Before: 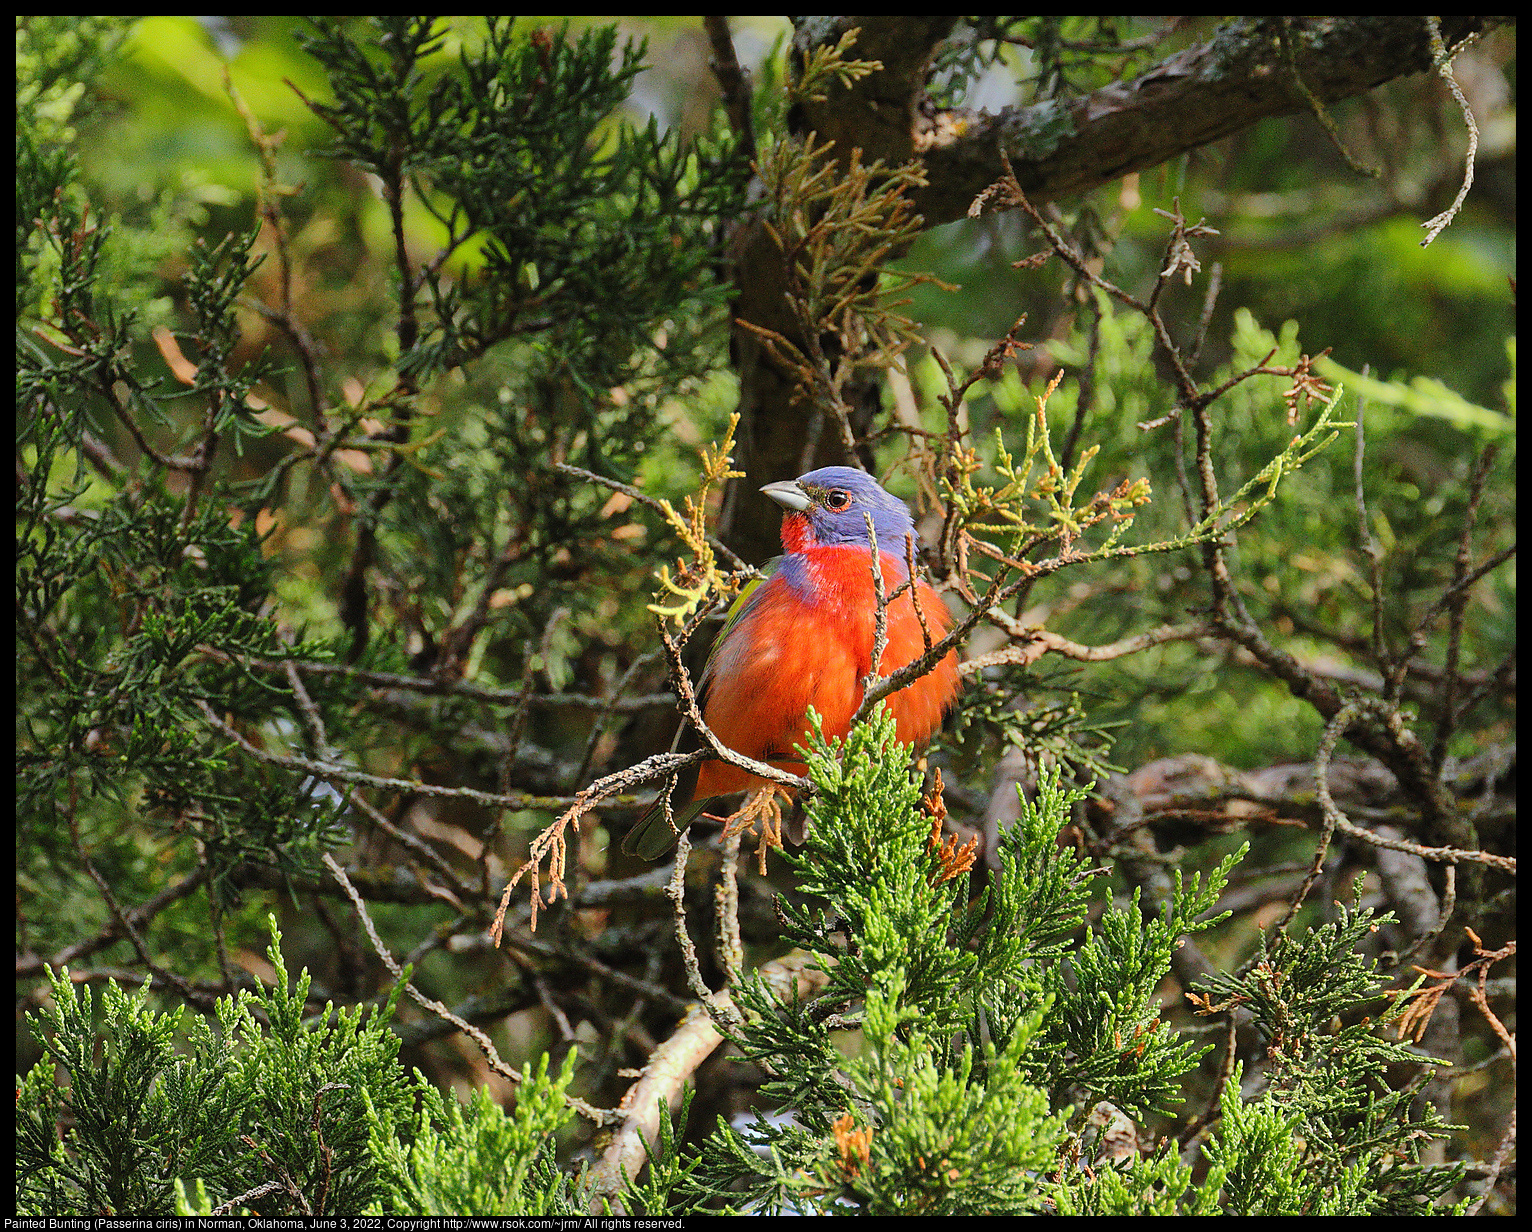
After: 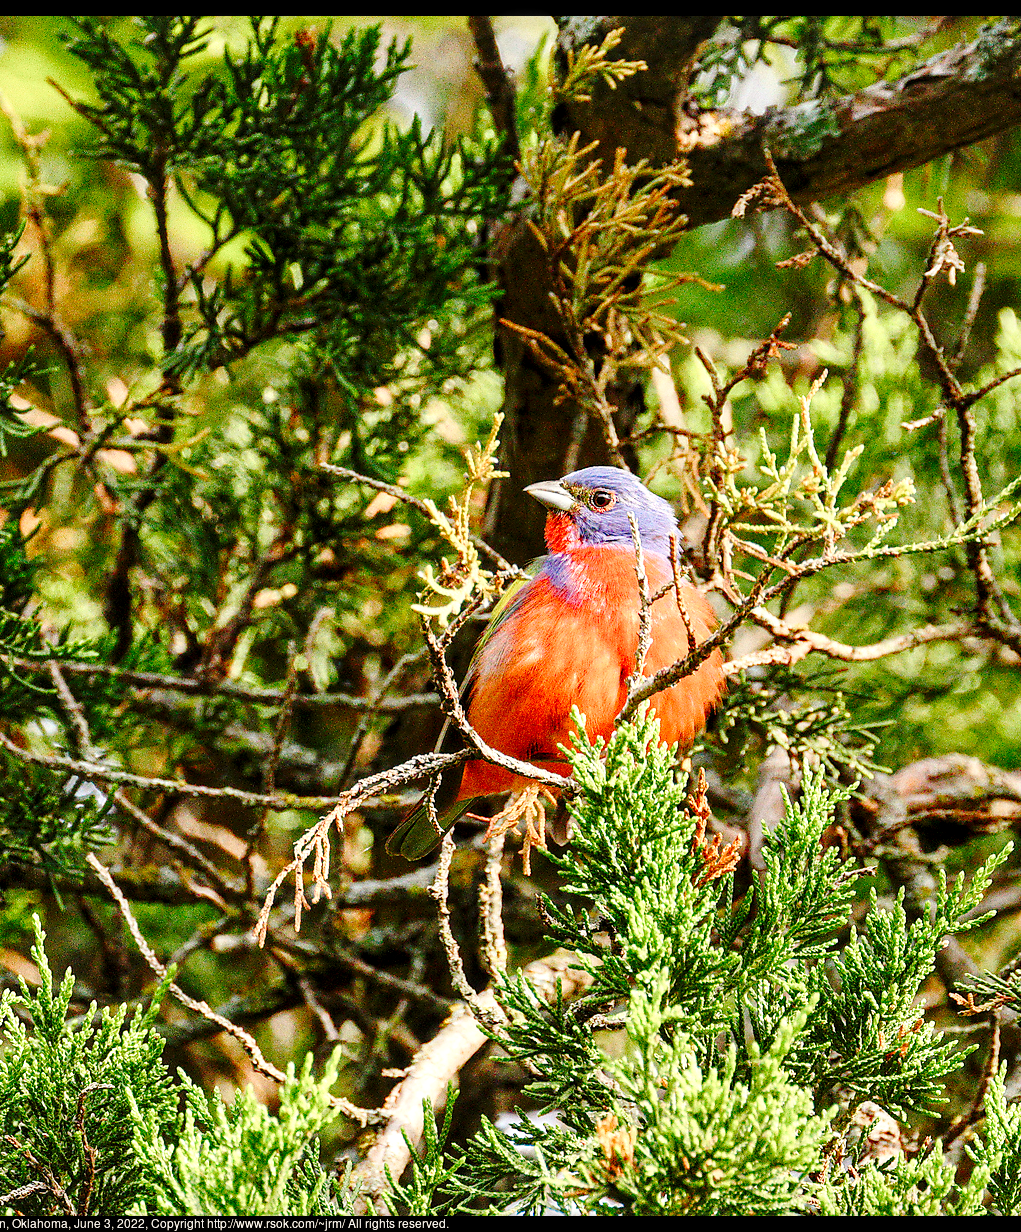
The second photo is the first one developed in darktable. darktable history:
white balance: red 1.045, blue 0.932
local contrast: detail 135%, midtone range 0.75
crop: left 15.419%, right 17.914%
color balance rgb: shadows lift › chroma 1%, shadows lift › hue 113°, highlights gain › chroma 0.2%, highlights gain › hue 333°, perceptual saturation grading › global saturation 20%, perceptual saturation grading › highlights -50%, perceptual saturation grading › shadows 25%, contrast -10%
rotate and perspective: automatic cropping original format, crop left 0, crop top 0
base curve: curves: ch0 [(0, 0) (0.028, 0.03) (0.121, 0.232) (0.46, 0.748) (0.859, 0.968) (1, 1)], preserve colors none
grain: strength 26%
